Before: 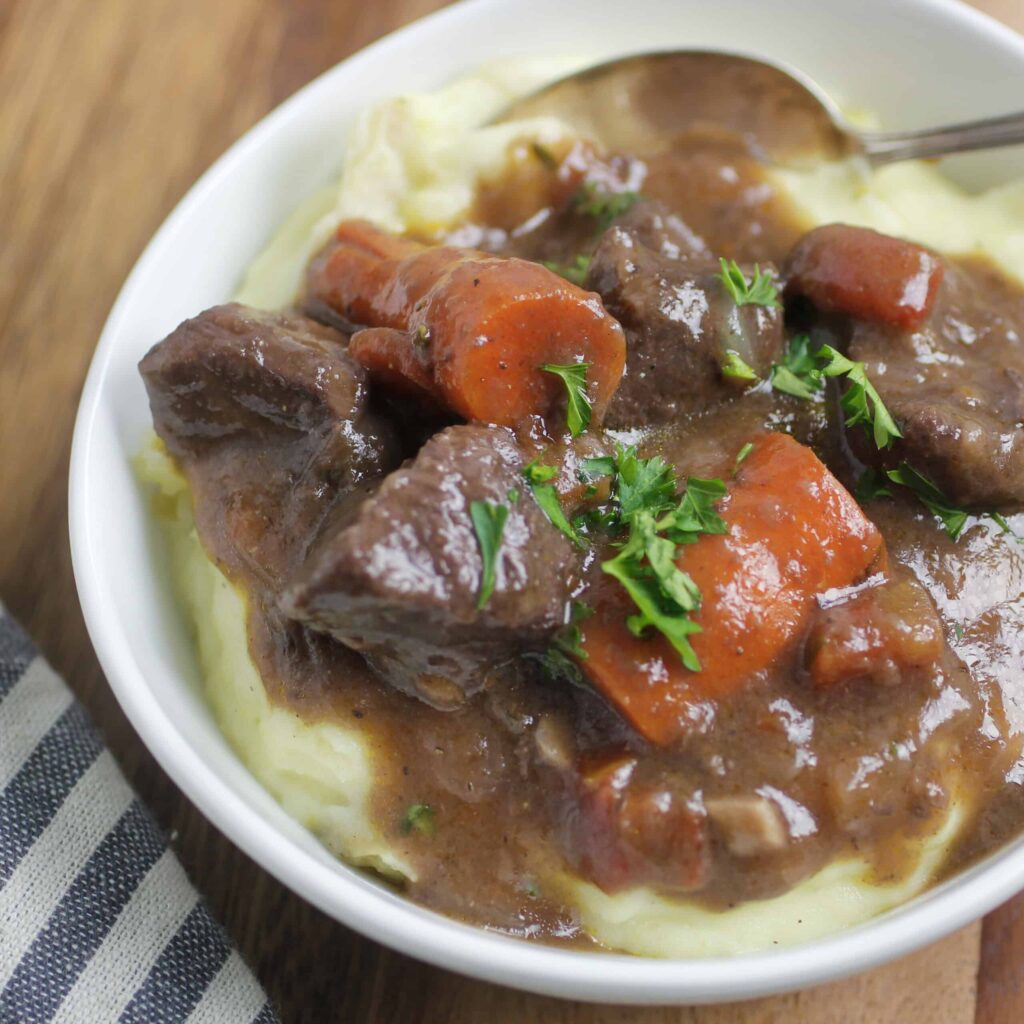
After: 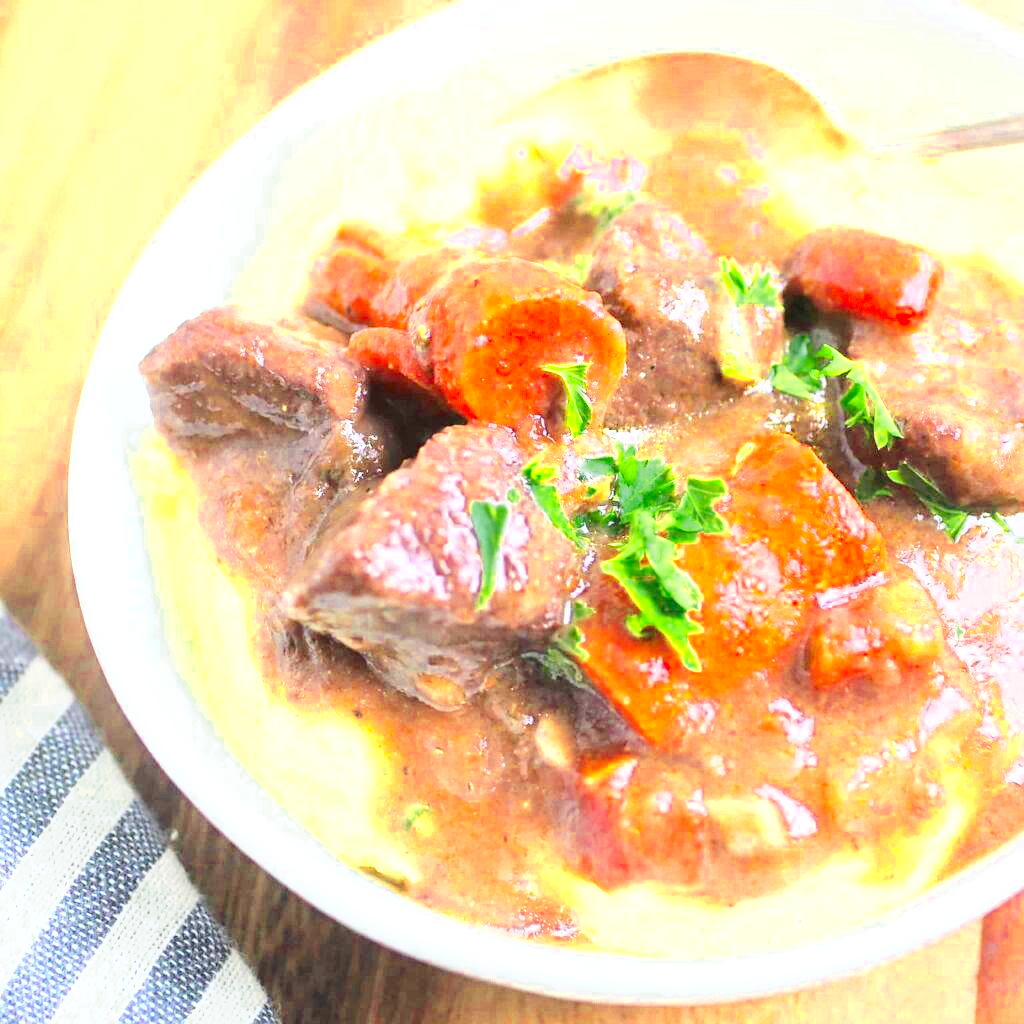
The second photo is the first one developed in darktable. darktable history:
local contrast: mode bilateral grid, contrast 15, coarseness 36, detail 105%, midtone range 0.2
exposure: exposure 1.5 EV, compensate highlight preservation false
sharpen: radius 1.559, amount 0.373, threshold 1.271
base curve: curves: ch0 [(0, 0) (0.025, 0.046) (0.112, 0.277) (0.467, 0.74) (0.814, 0.929) (1, 0.942)]
color zones: curves: ch0 [(0.004, 0.305) (0.261, 0.623) (0.389, 0.399) (0.708, 0.571) (0.947, 0.34)]; ch1 [(0.025, 0.645) (0.229, 0.584) (0.326, 0.551) (0.484, 0.262) (0.757, 0.643)]
